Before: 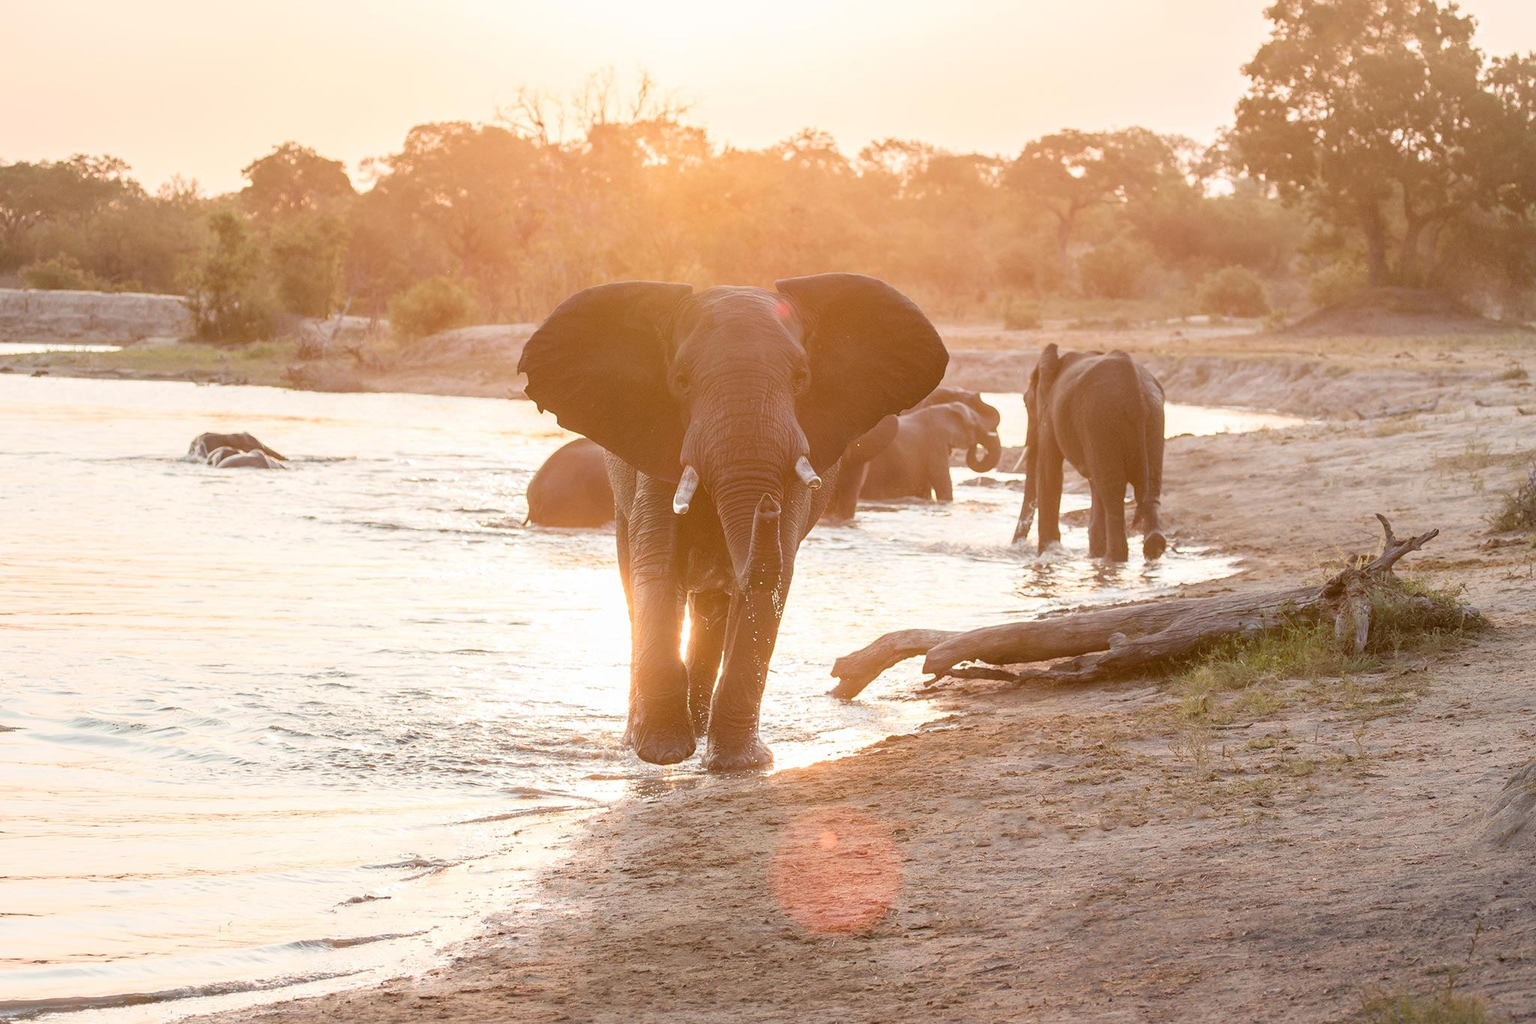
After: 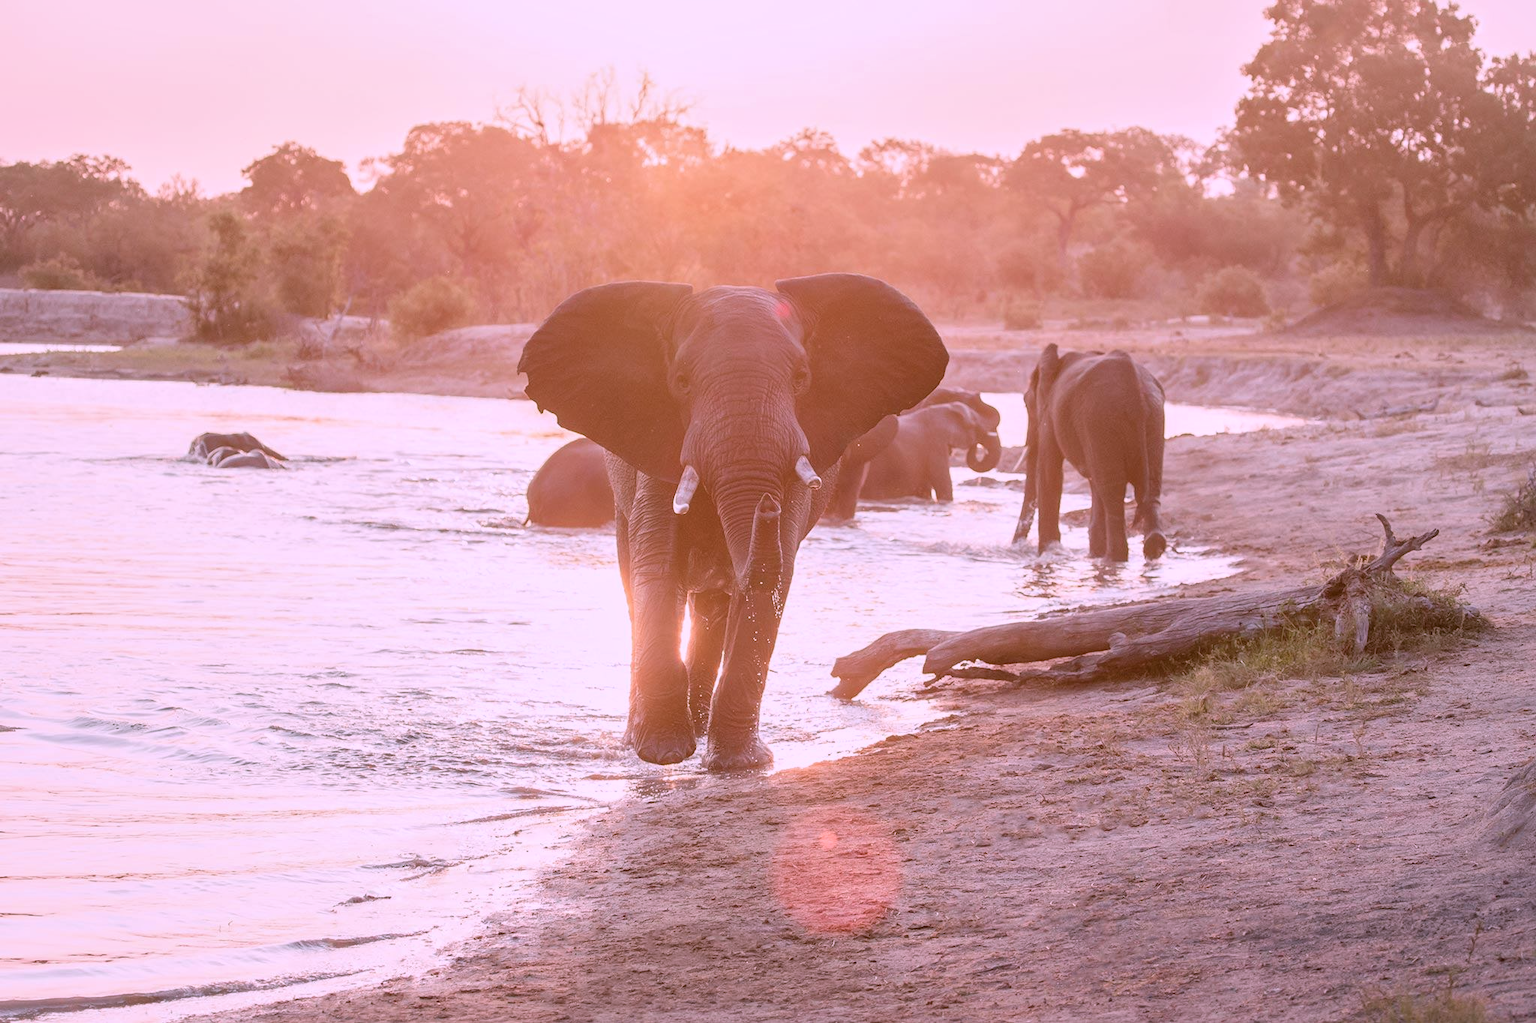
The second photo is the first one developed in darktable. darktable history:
local contrast: mode bilateral grid, contrast 20, coarseness 50, detail 120%, midtone range 0.2
color correction: highlights a* 15.46, highlights b* -20.56
color balance rgb: contrast -10%
